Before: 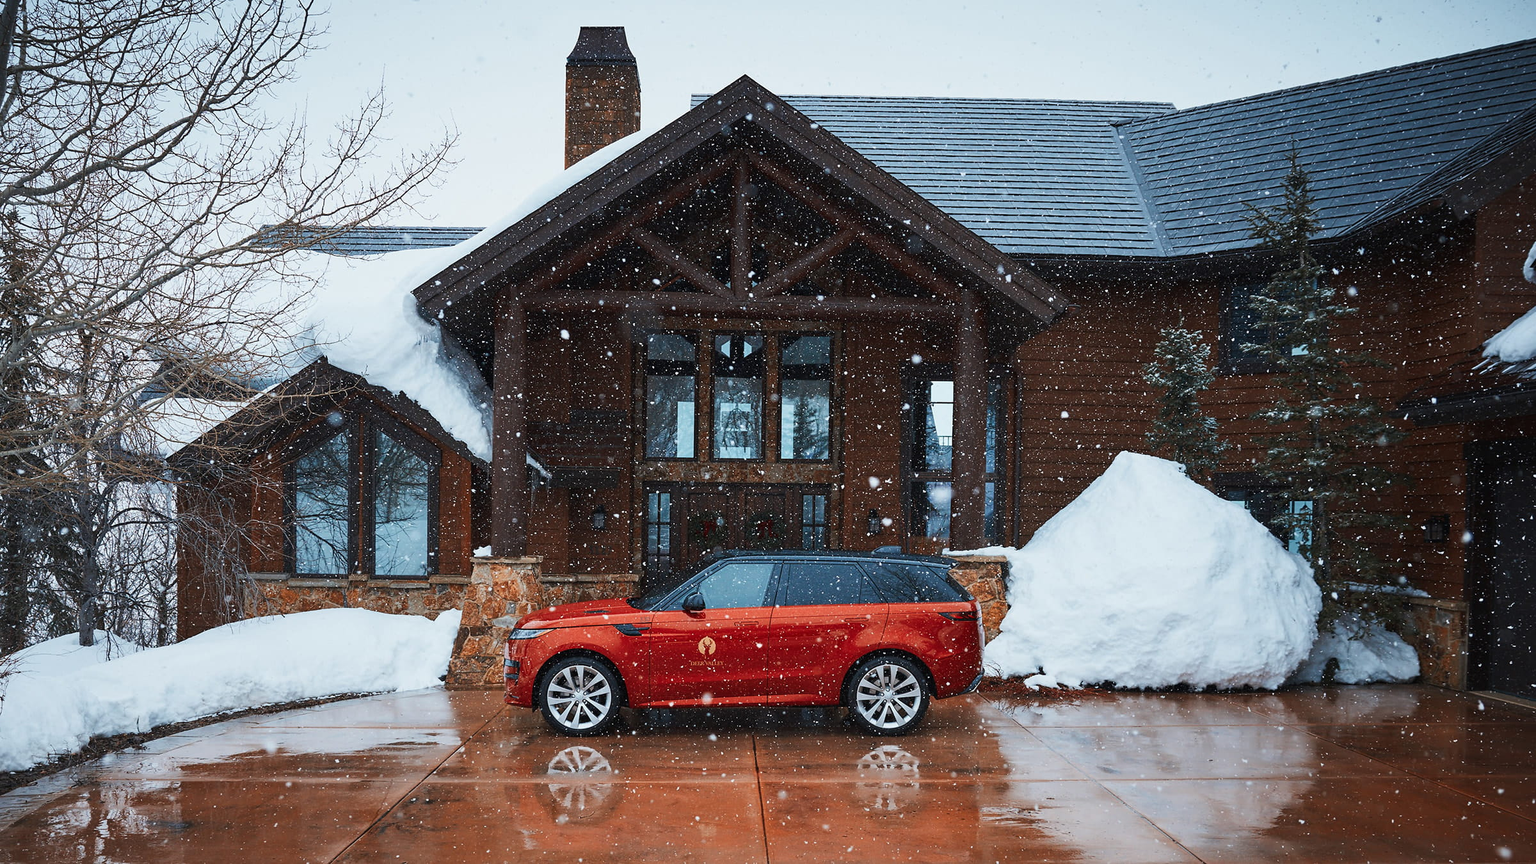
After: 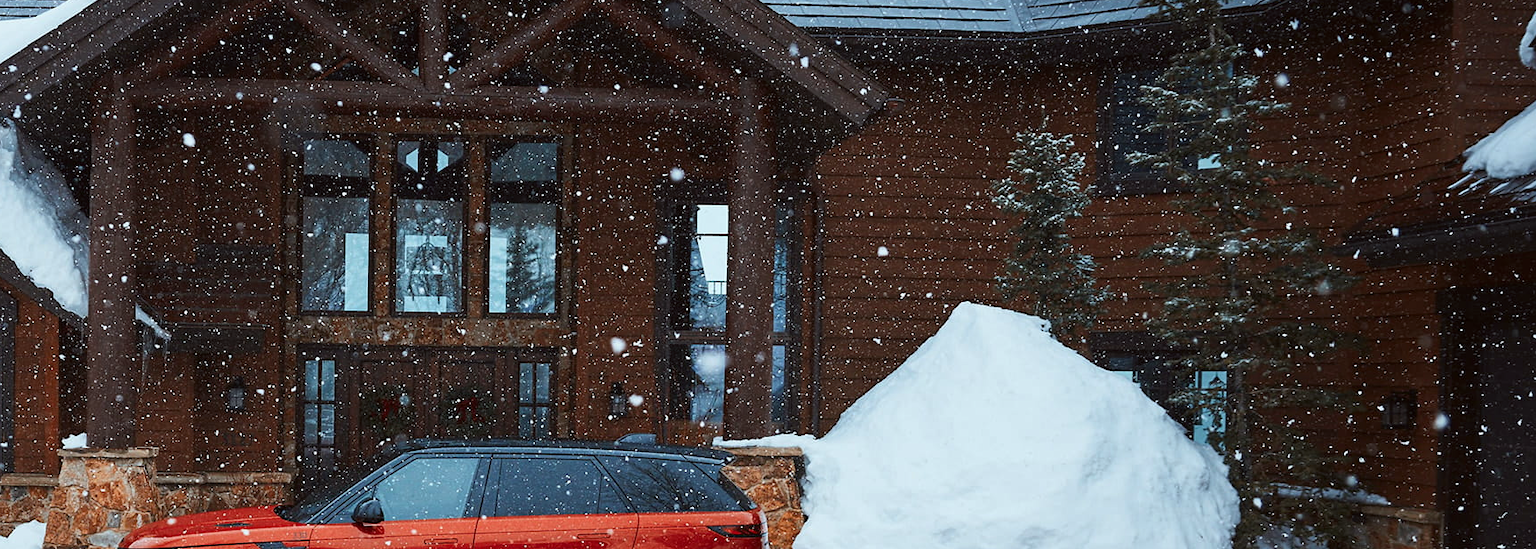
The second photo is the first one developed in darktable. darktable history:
crop and rotate: left 27.938%, top 27.046%, bottom 27.046%
color correction: highlights a* -2.73, highlights b* -2.09, shadows a* 2.41, shadows b* 2.73
